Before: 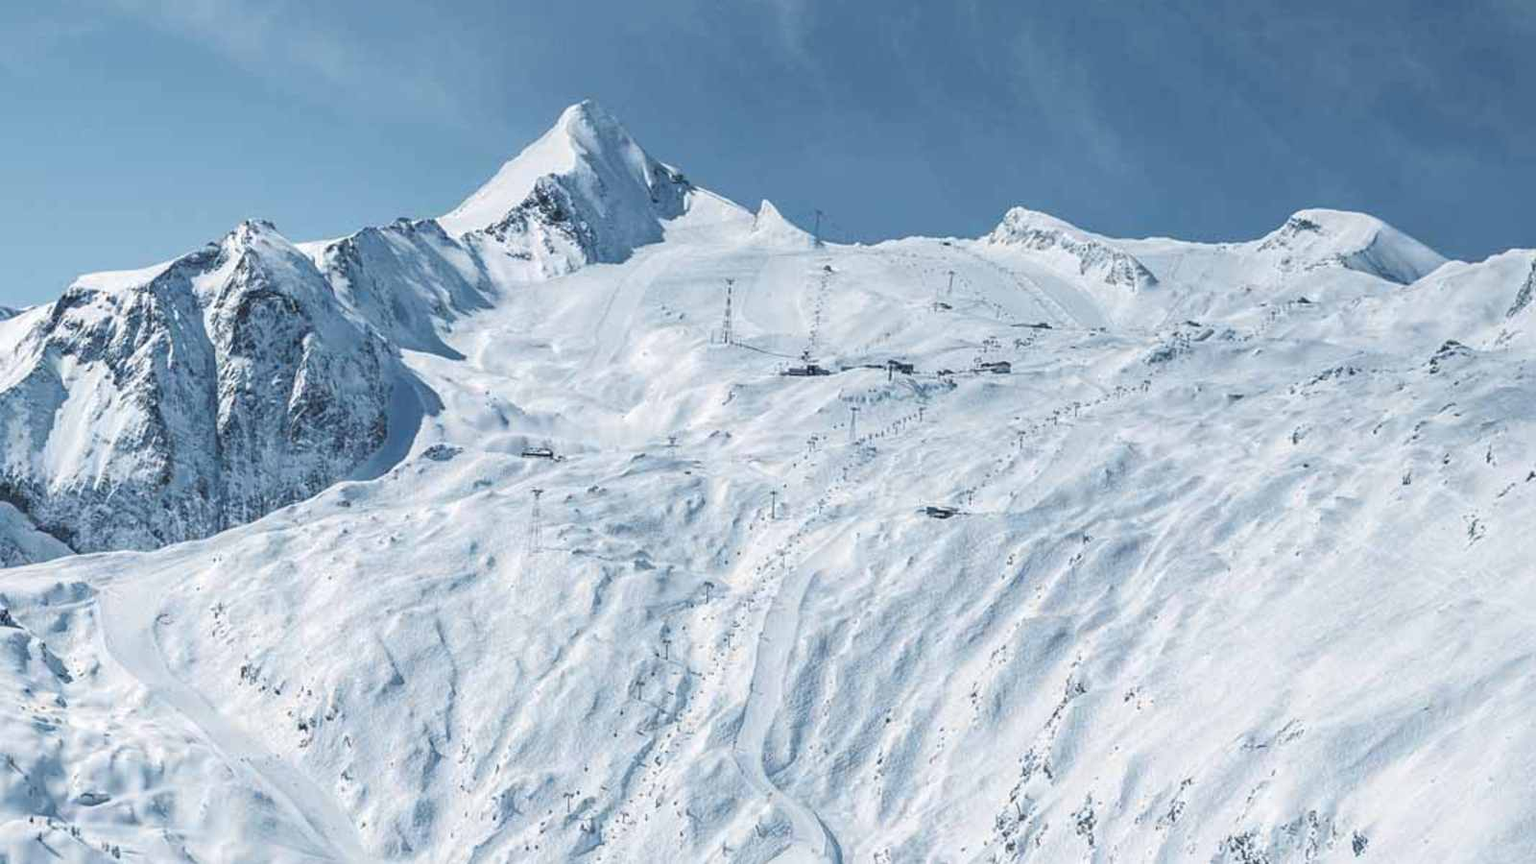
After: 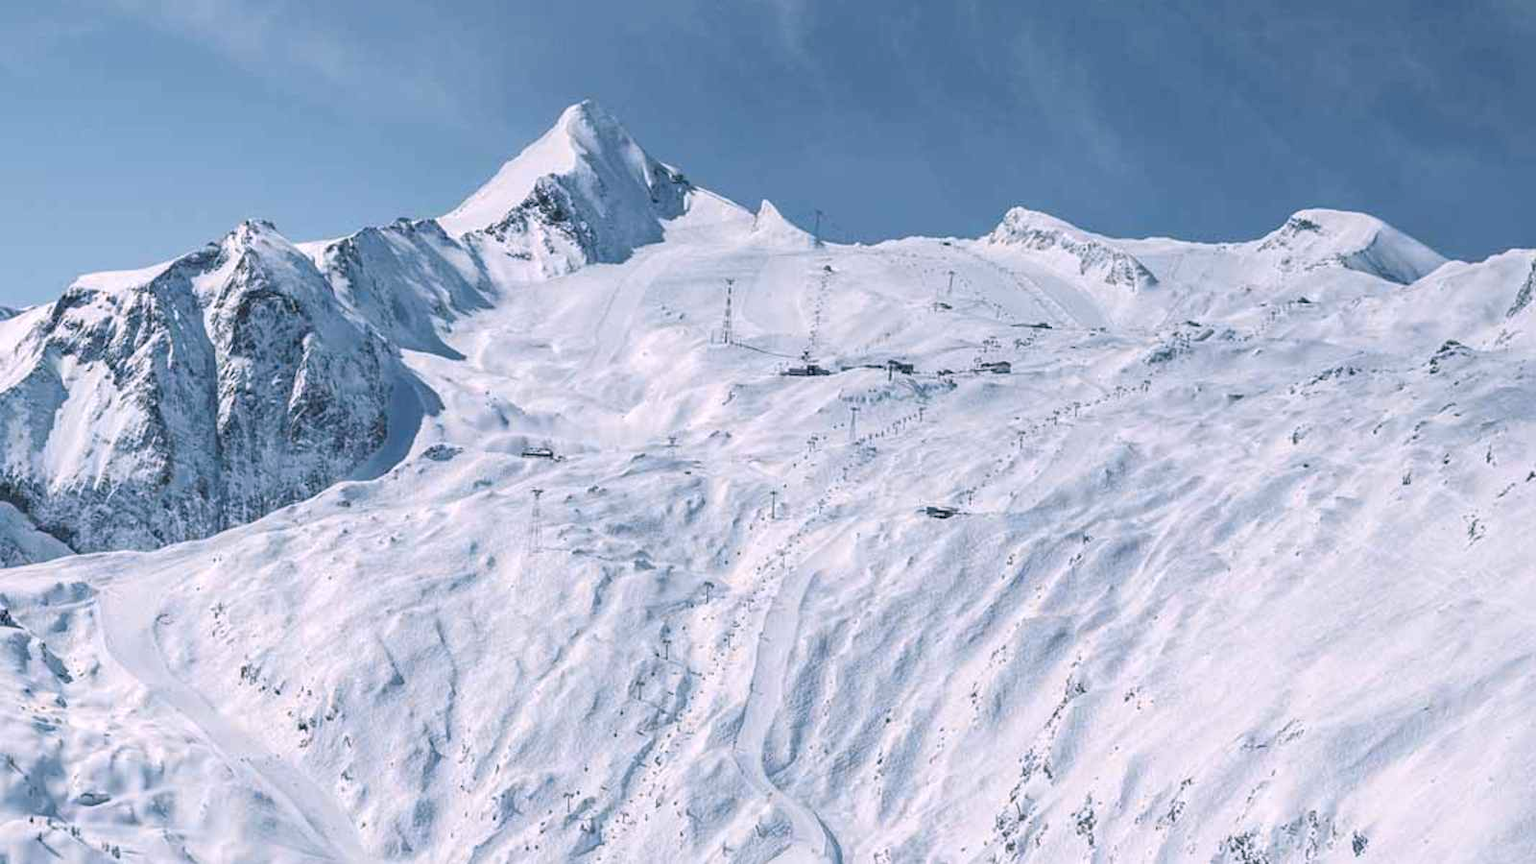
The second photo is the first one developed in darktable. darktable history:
color balance rgb: highlights gain › chroma 1.453%, highlights gain › hue 309.06°, linear chroma grading › global chroma -14.774%, perceptual saturation grading › global saturation 25.847%, global vibrance 9.669%
